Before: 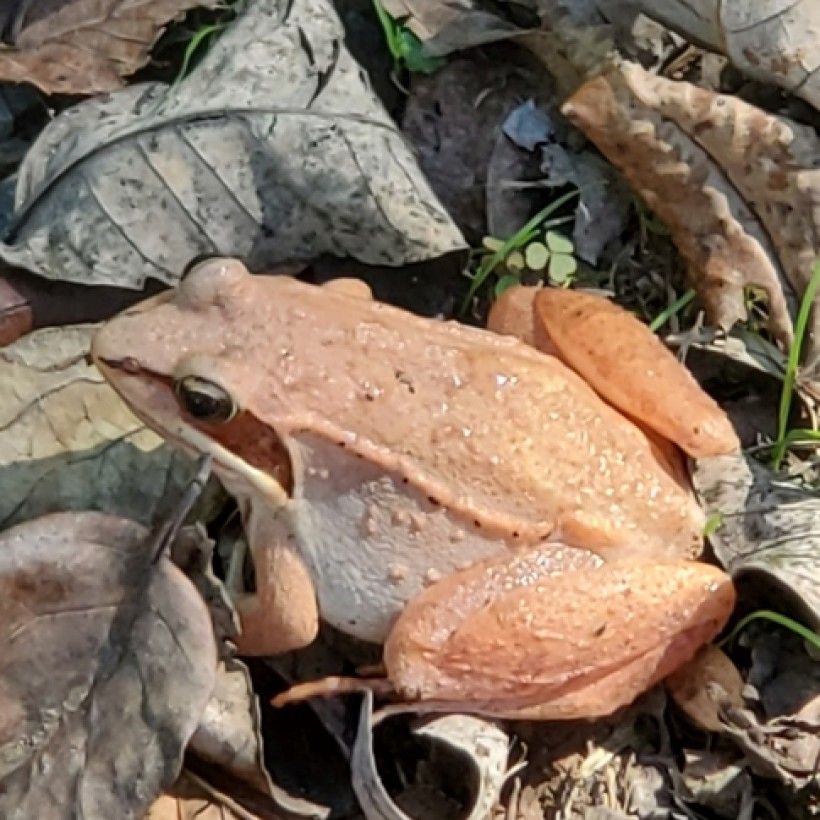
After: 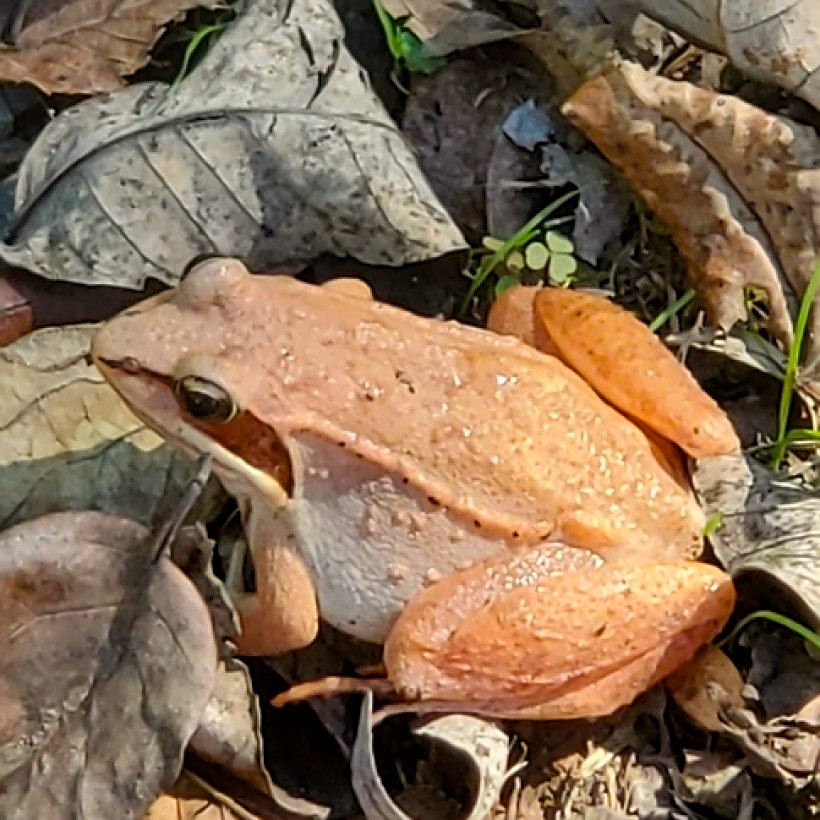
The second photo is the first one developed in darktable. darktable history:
sharpen: on, module defaults
color balance rgb: power › chroma 0.661%, power › hue 60°, perceptual saturation grading › global saturation 25.766%
